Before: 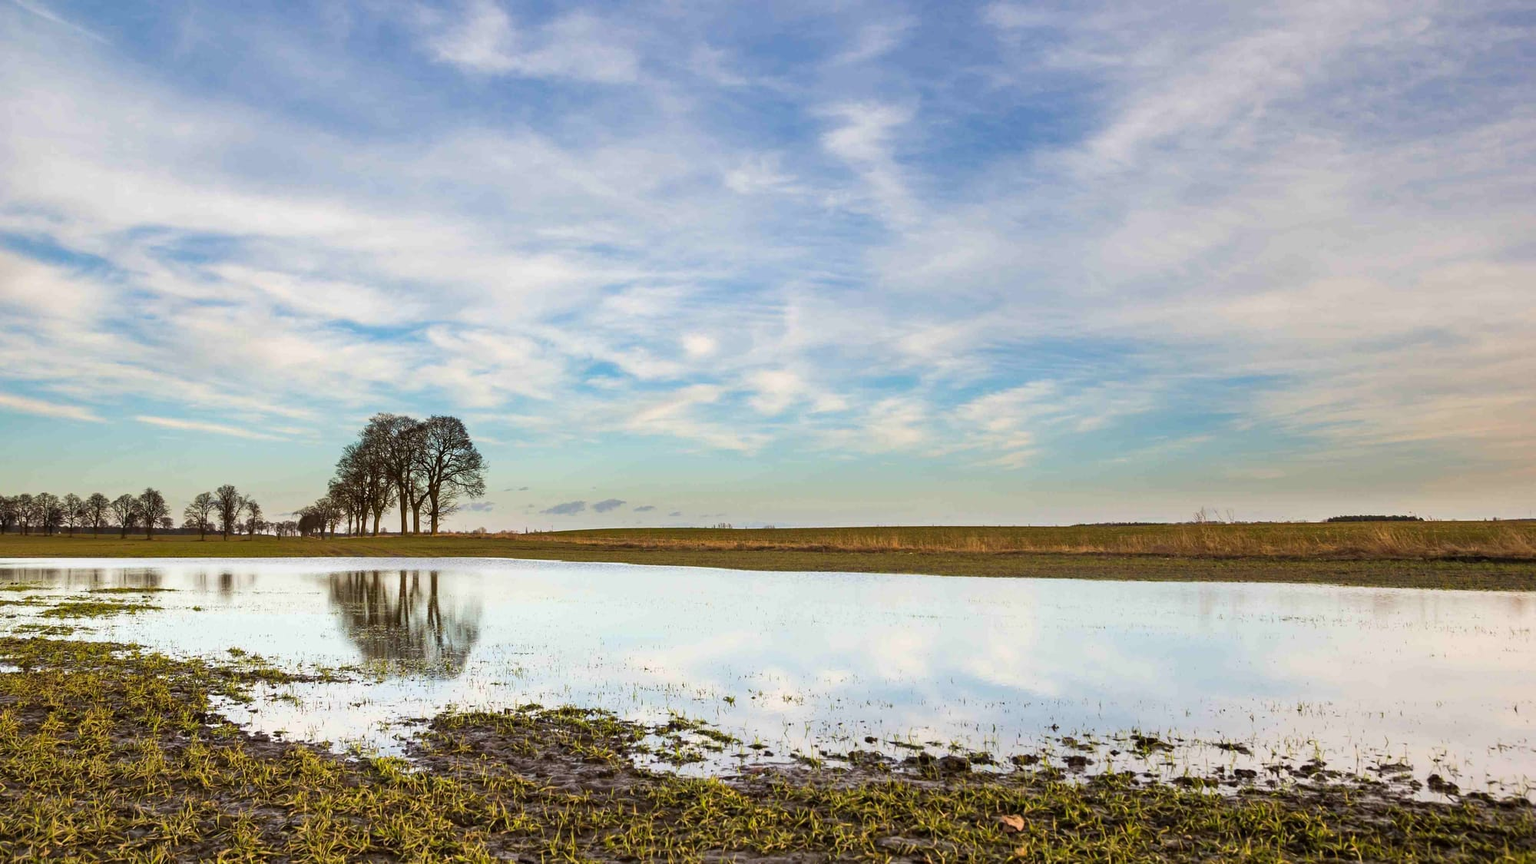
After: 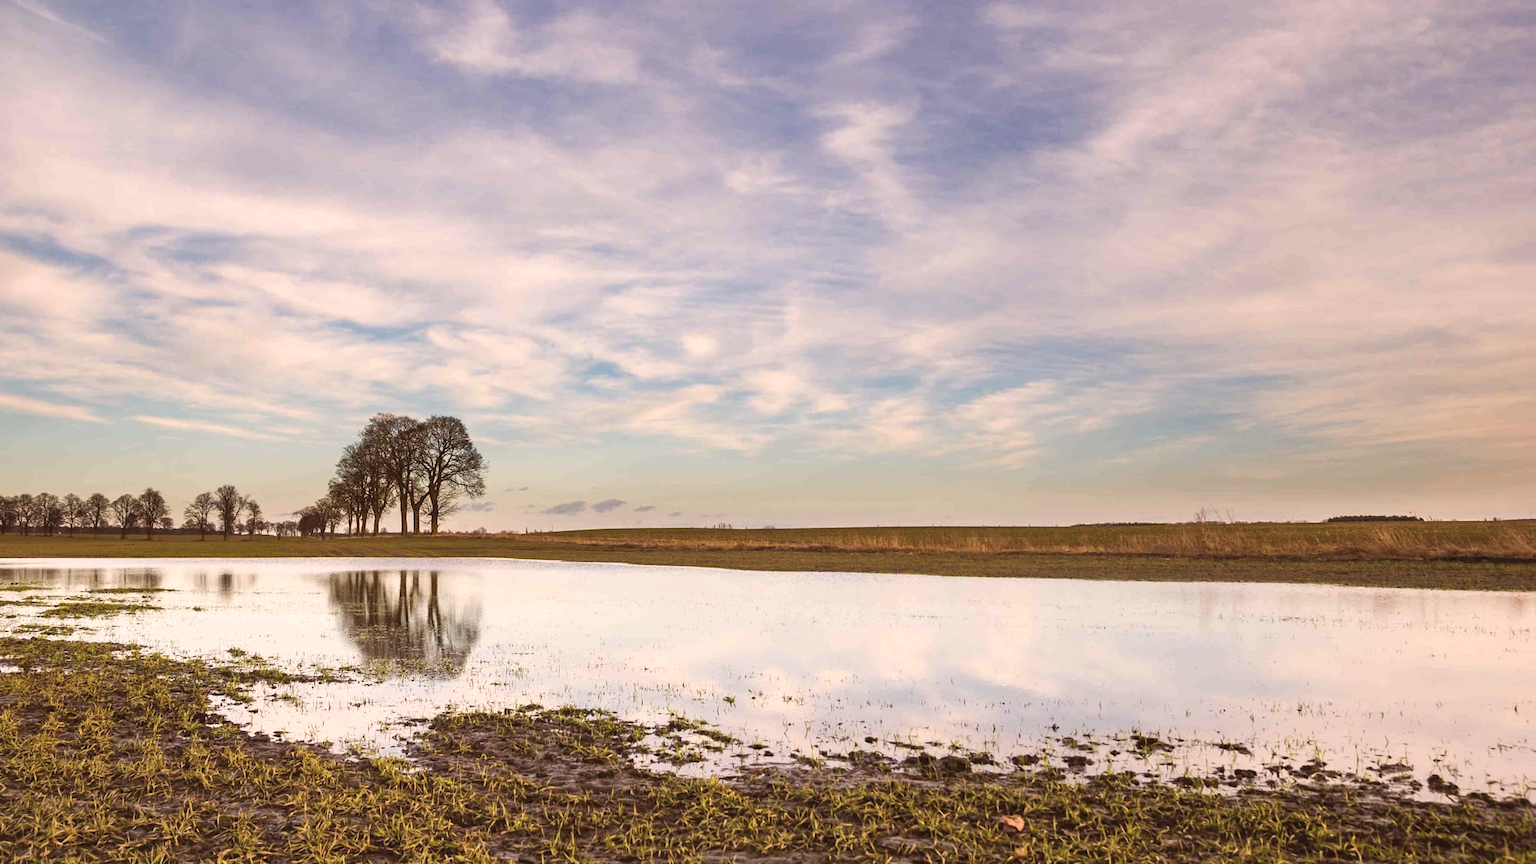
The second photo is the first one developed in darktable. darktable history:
color correction: highlights a* 10.21, highlights b* 9.79, shadows a* 8.61, shadows b* 7.88, saturation 0.8
exposure: black level correction -0.008, exposure 0.067 EV, compensate highlight preservation false
